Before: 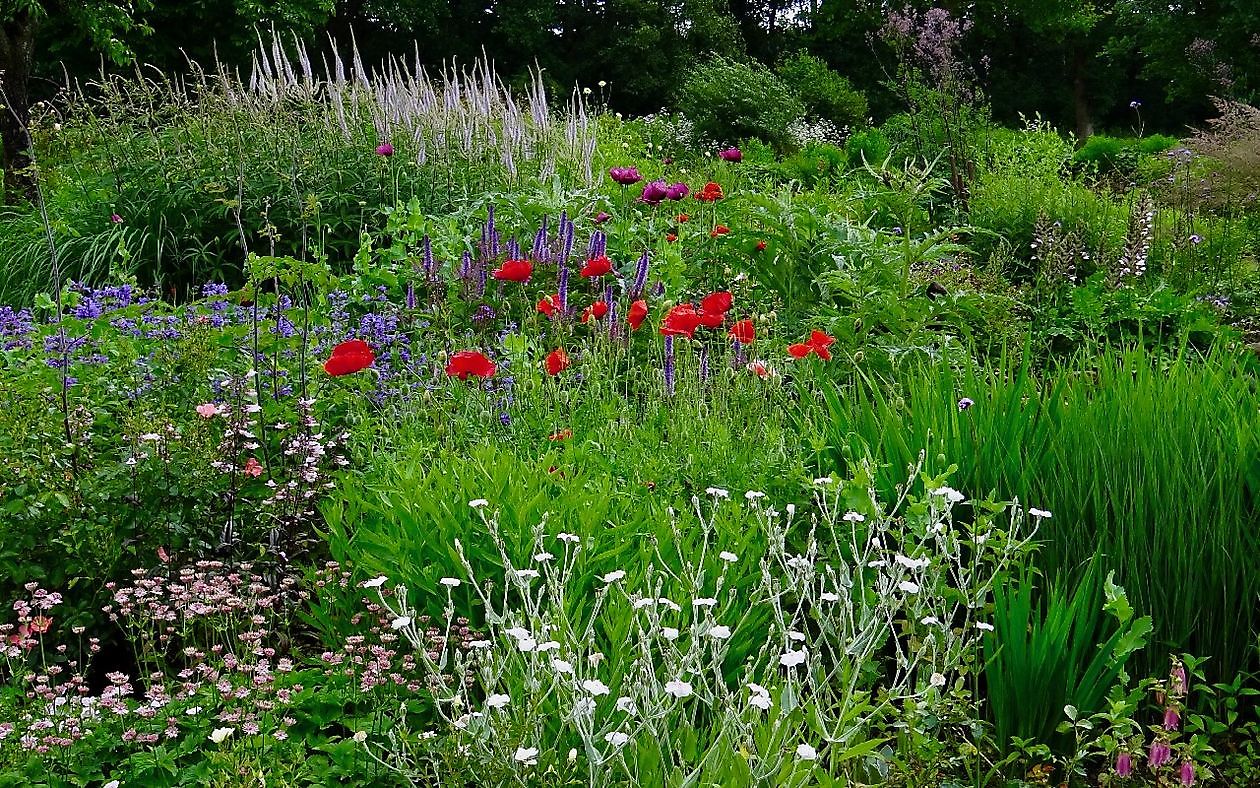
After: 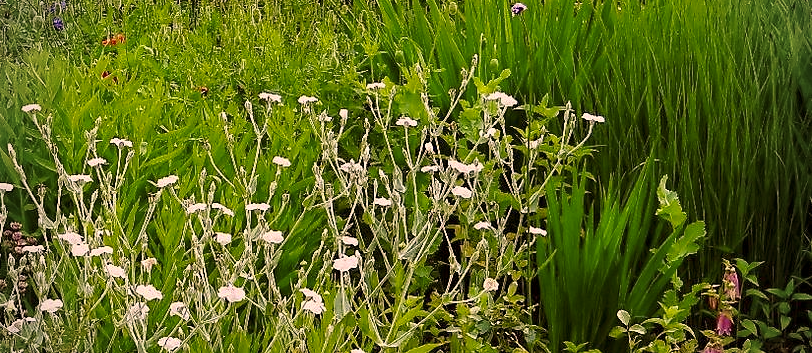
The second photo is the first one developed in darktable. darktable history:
vignetting: on, module defaults
crop and rotate: left 35.509%, top 50.238%, bottom 4.934%
local contrast: highlights 100%, shadows 100%, detail 120%, midtone range 0.2
color balance rgb: shadows lift › luminance -5%, shadows lift › chroma 1.1%, shadows lift › hue 219°, power › luminance 10%, power › chroma 2.83%, power › hue 60°, highlights gain › chroma 4.52%, highlights gain › hue 33.33°, saturation formula JzAzBz (2021)
